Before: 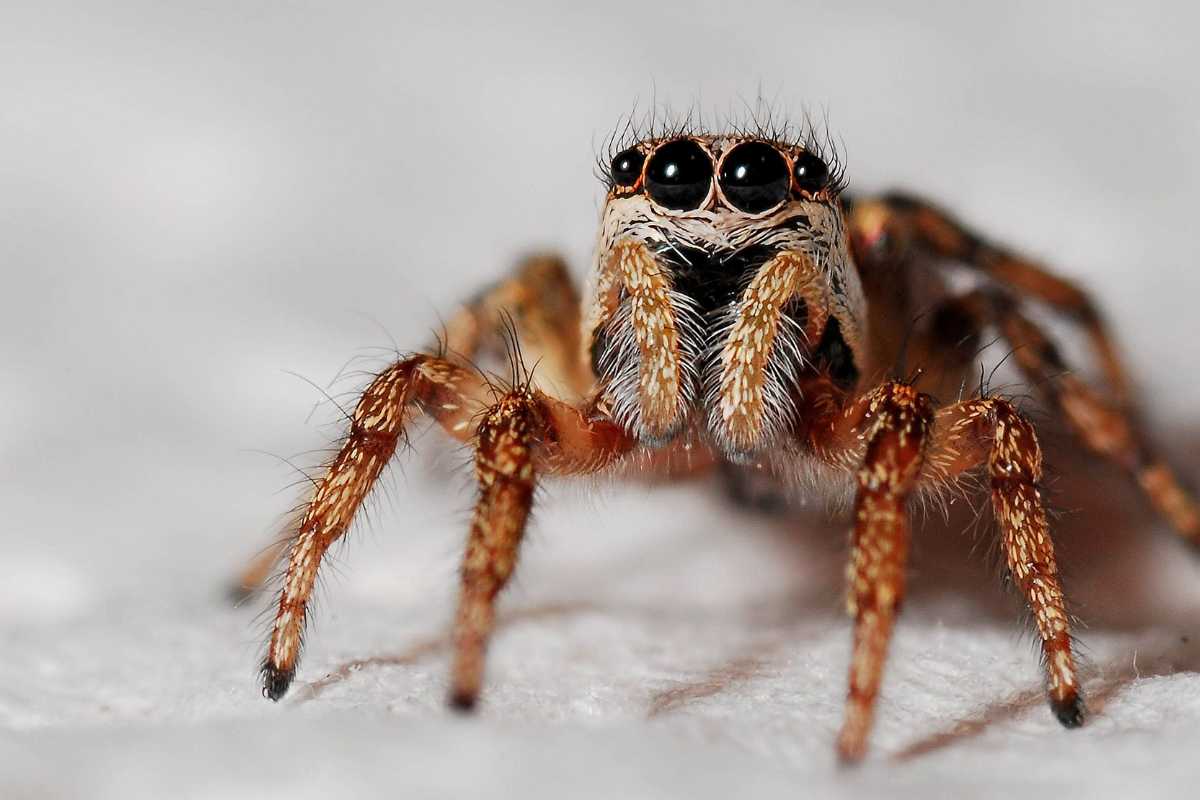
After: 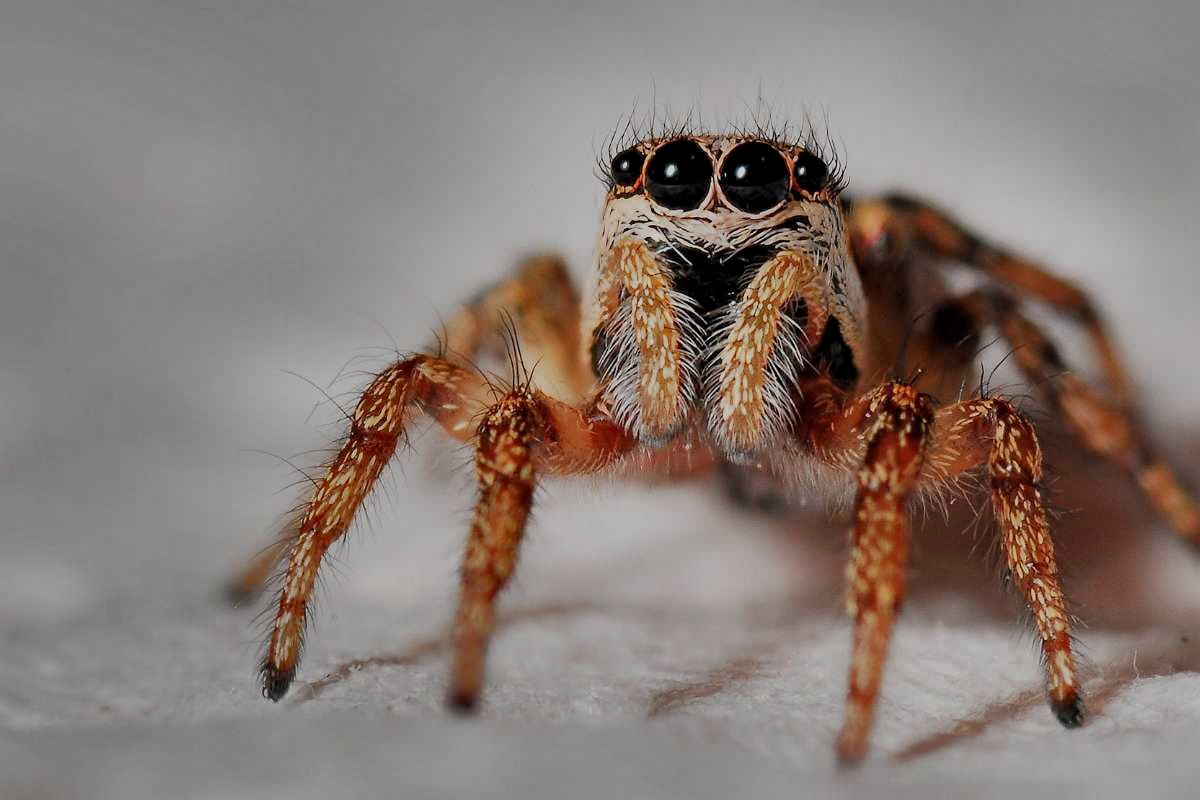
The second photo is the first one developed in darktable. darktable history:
filmic rgb: middle gray luminance 18.42%, black relative exposure -10.5 EV, white relative exposure 3.4 EV, threshold 6 EV, target black luminance 0%, hardness 6.03, latitude 99%, contrast 0.847, shadows ↔ highlights balance 0.505%, add noise in highlights 0, preserve chrominance max RGB, color science v3 (2019), use custom middle-gray values true, iterations of high-quality reconstruction 0, contrast in highlights soft, enable highlight reconstruction true
shadows and highlights: shadows 20.91, highlights -82.73, soften with gaussian
